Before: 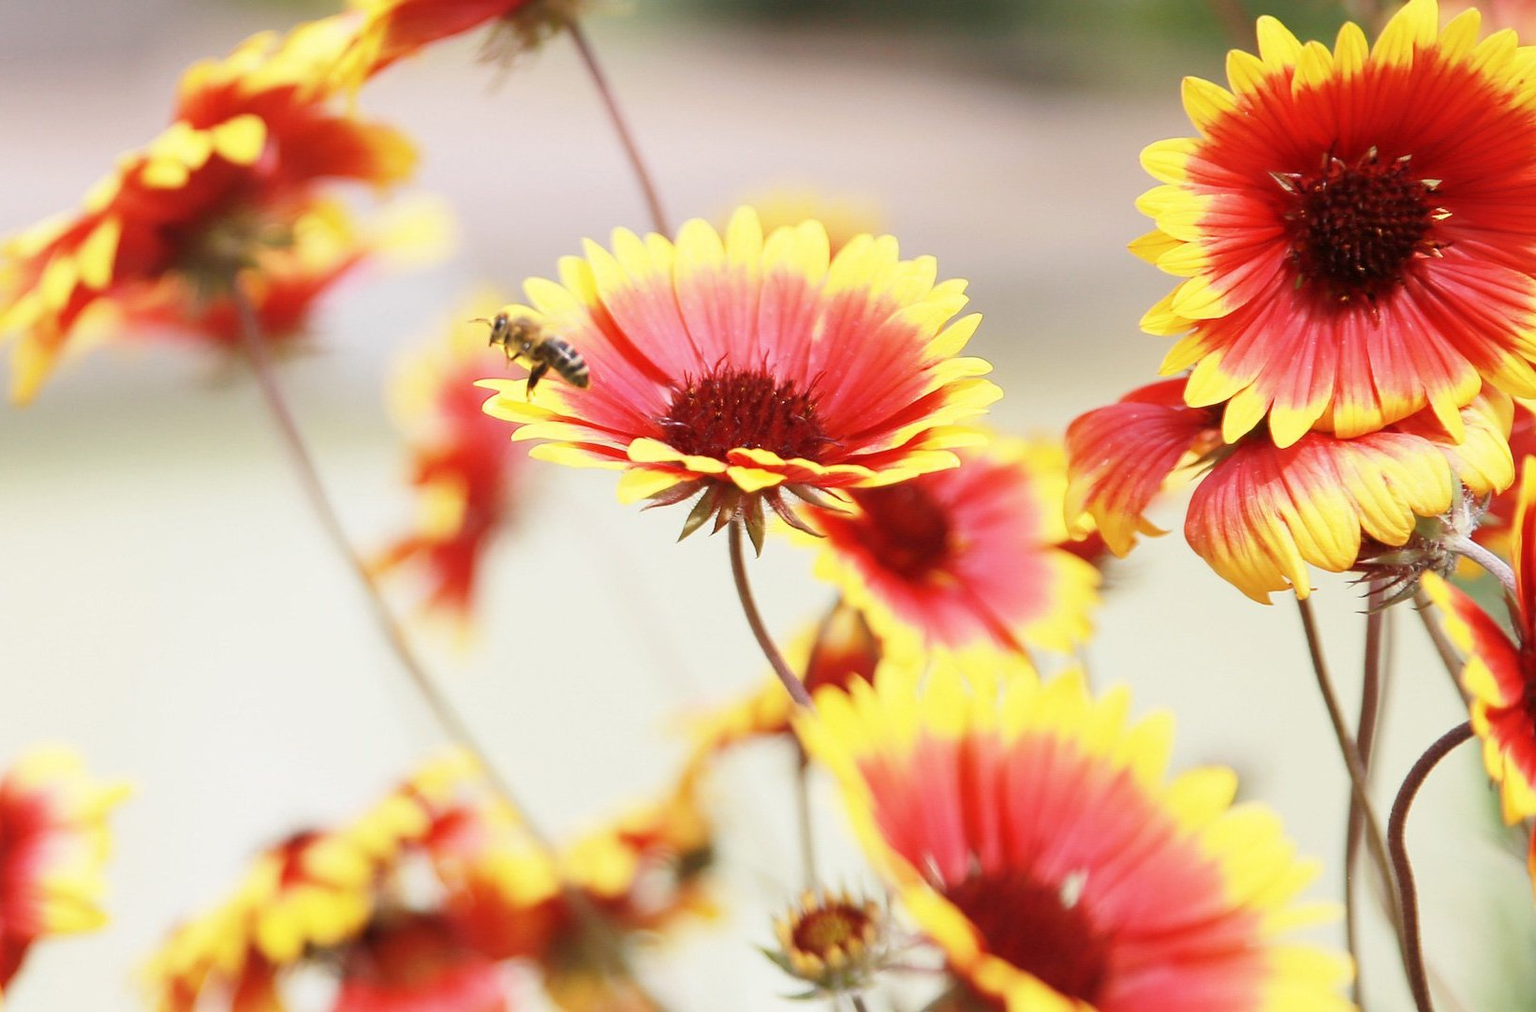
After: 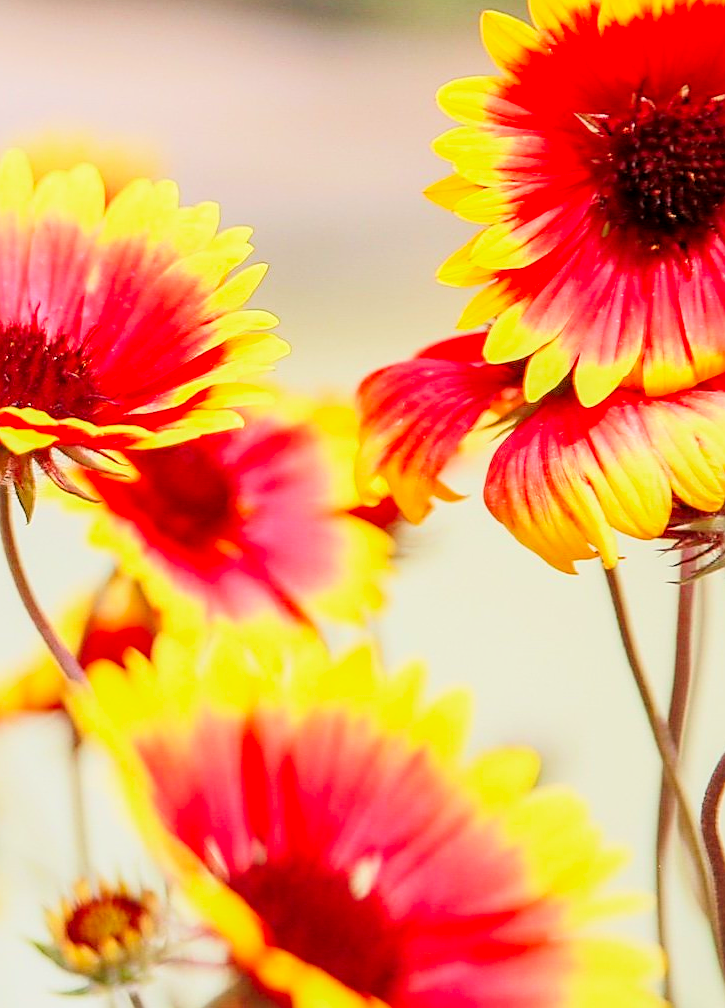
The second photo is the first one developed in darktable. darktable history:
tone equalizer: on, module defaults
levels: levels [0, 0.48, 0.961]
filmic rgb: black relative exposure -7.15 EV, white relative exposure 5.36 EV, hardness 3.02, color science v6 (2022)
exposure: black level correction 0, exposure 0.7 EV, compensate exposure bias true, compensate highlight preservation false
crop: left 47.628%, top 6.643%, right 7.874%
sharpen: on, module defaults
local contrast: on, module defaults
color correction: saturation 1.32
